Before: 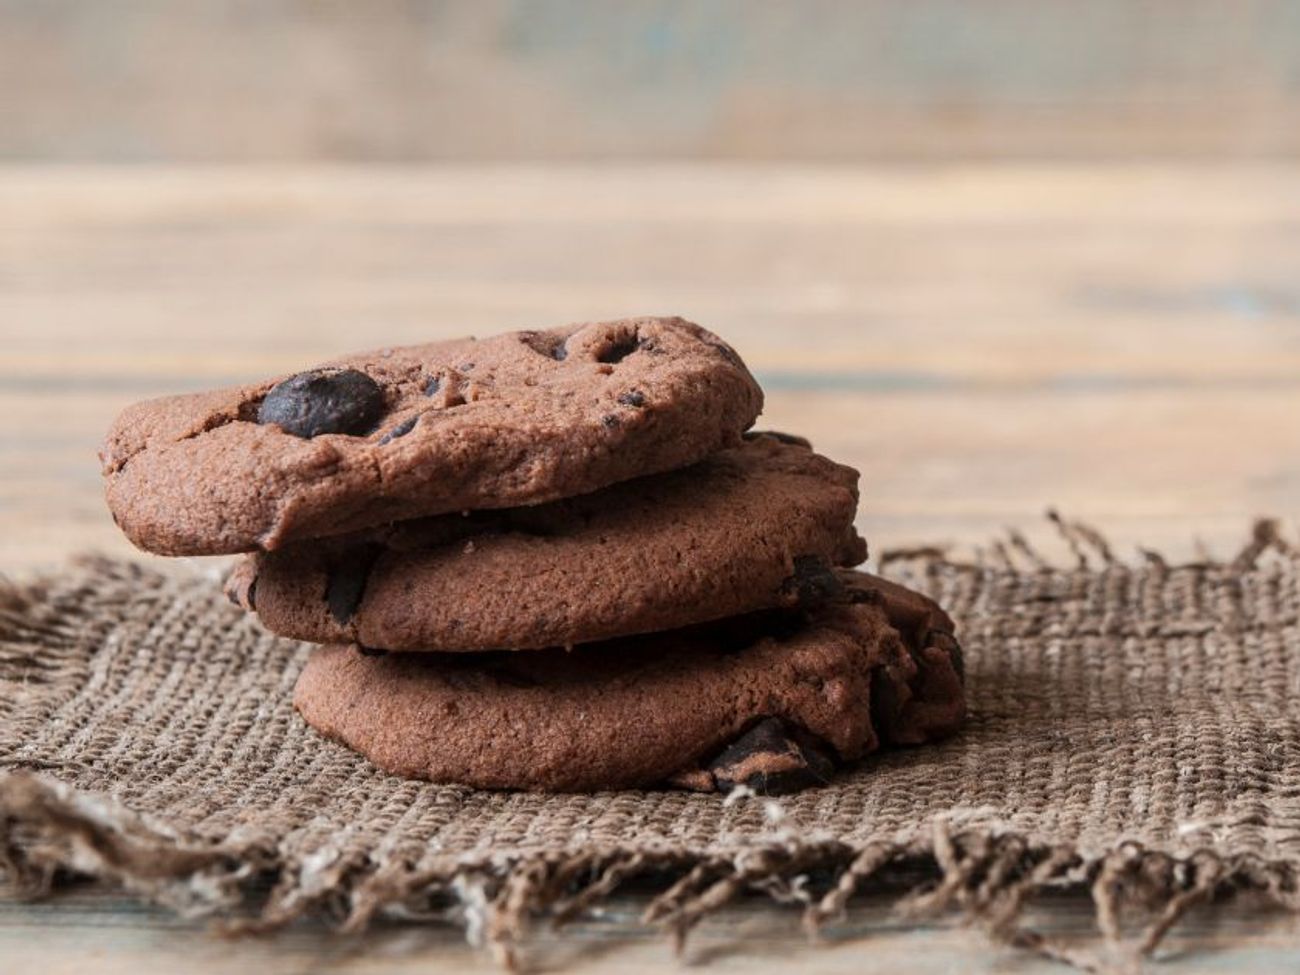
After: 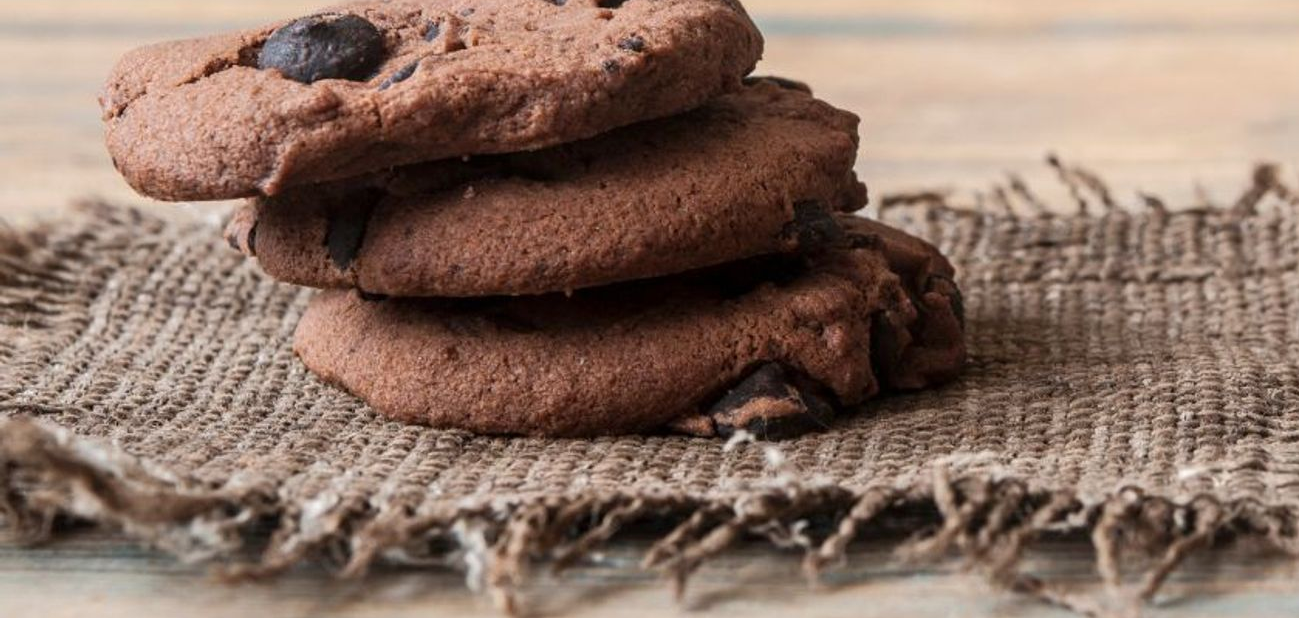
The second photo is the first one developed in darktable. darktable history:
crop and rotate: top 36.545%
exposure: exposure 0.078 EV, compensate highlight preservation false
